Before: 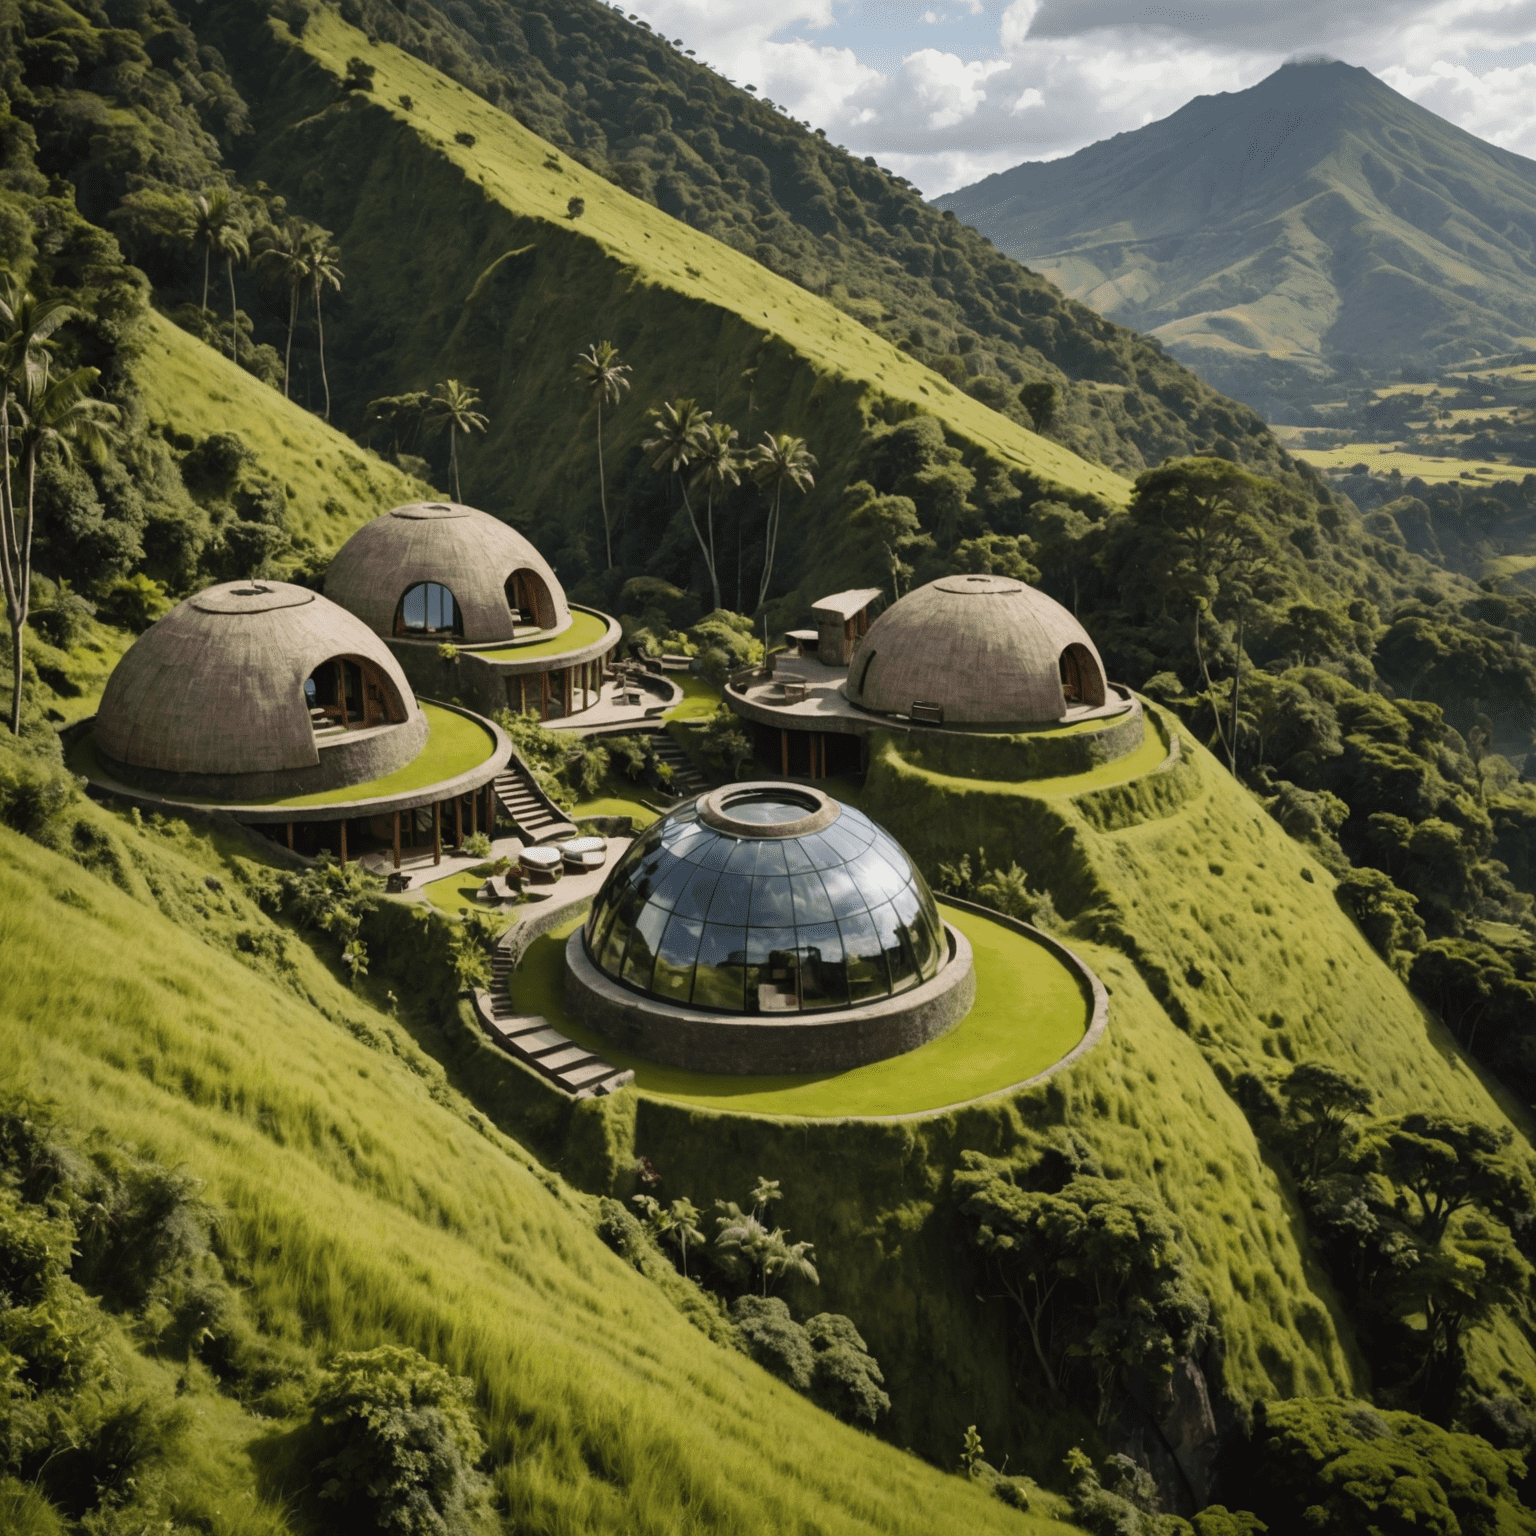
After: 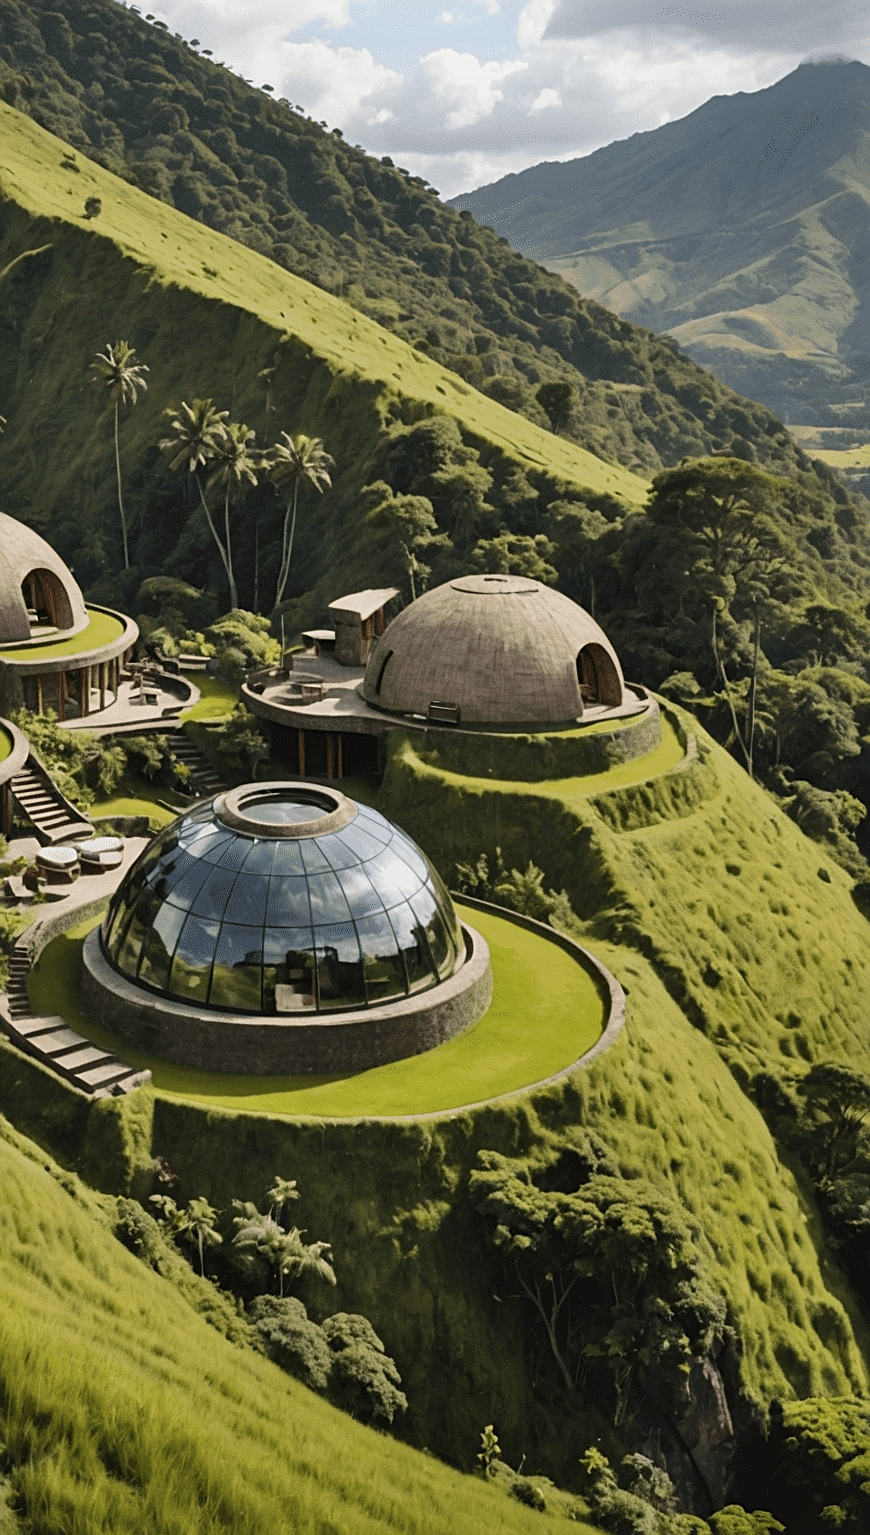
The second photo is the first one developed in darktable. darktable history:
shadows and highlights: highlights 70.7, soften with gaussian
crop: left 31.458%, top 0%, right 11.876%
sharpen: on, module defaults
